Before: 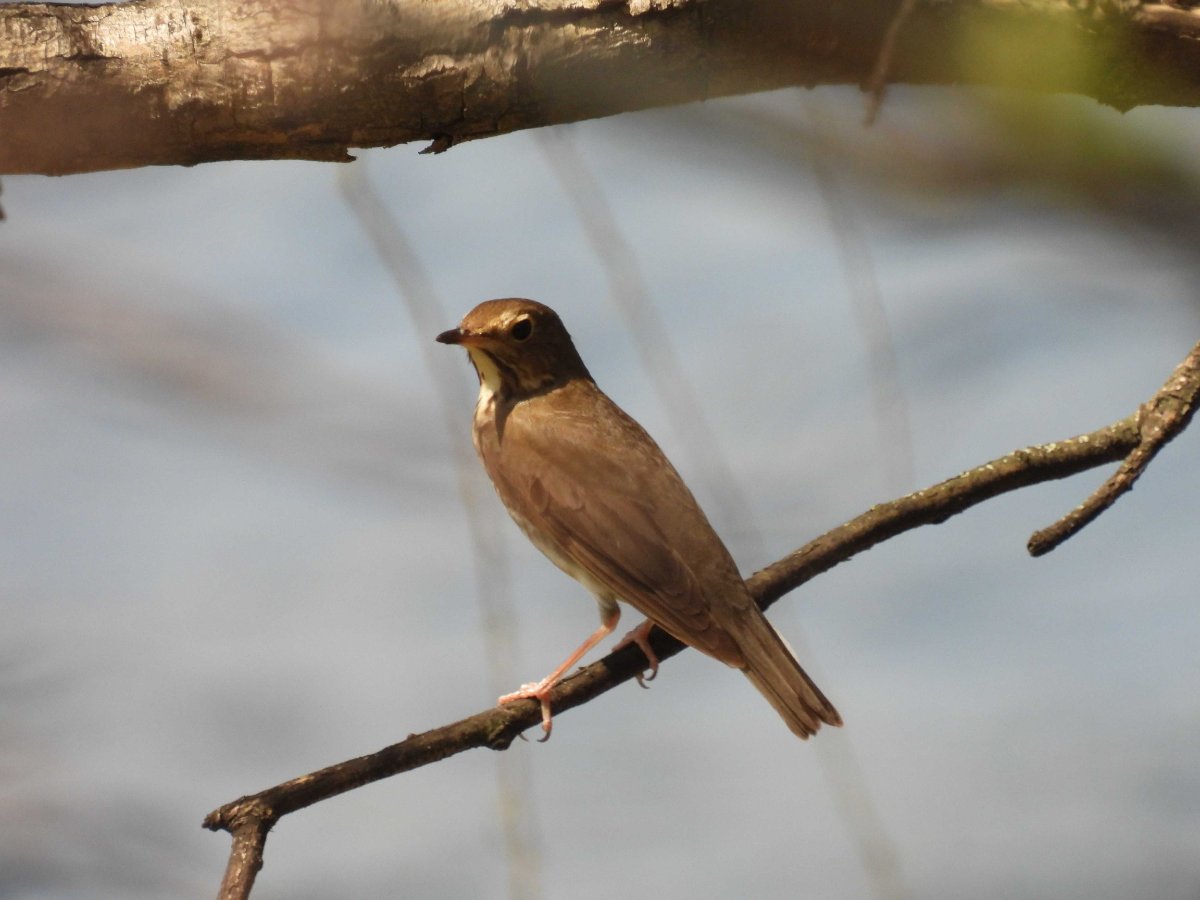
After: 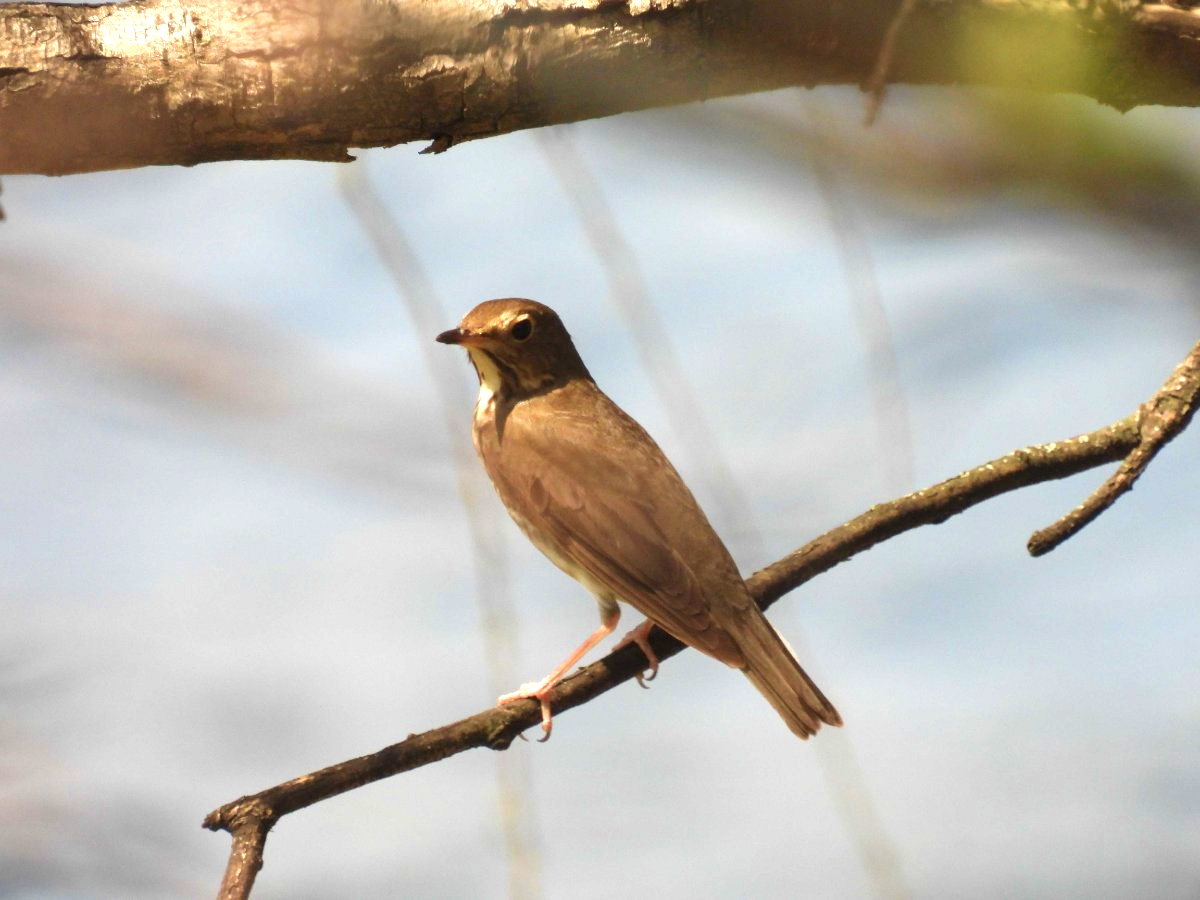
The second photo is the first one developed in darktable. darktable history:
velvia: on, module defaults
exposure: exposure 0.74 EV, compensate highlight preservation false
